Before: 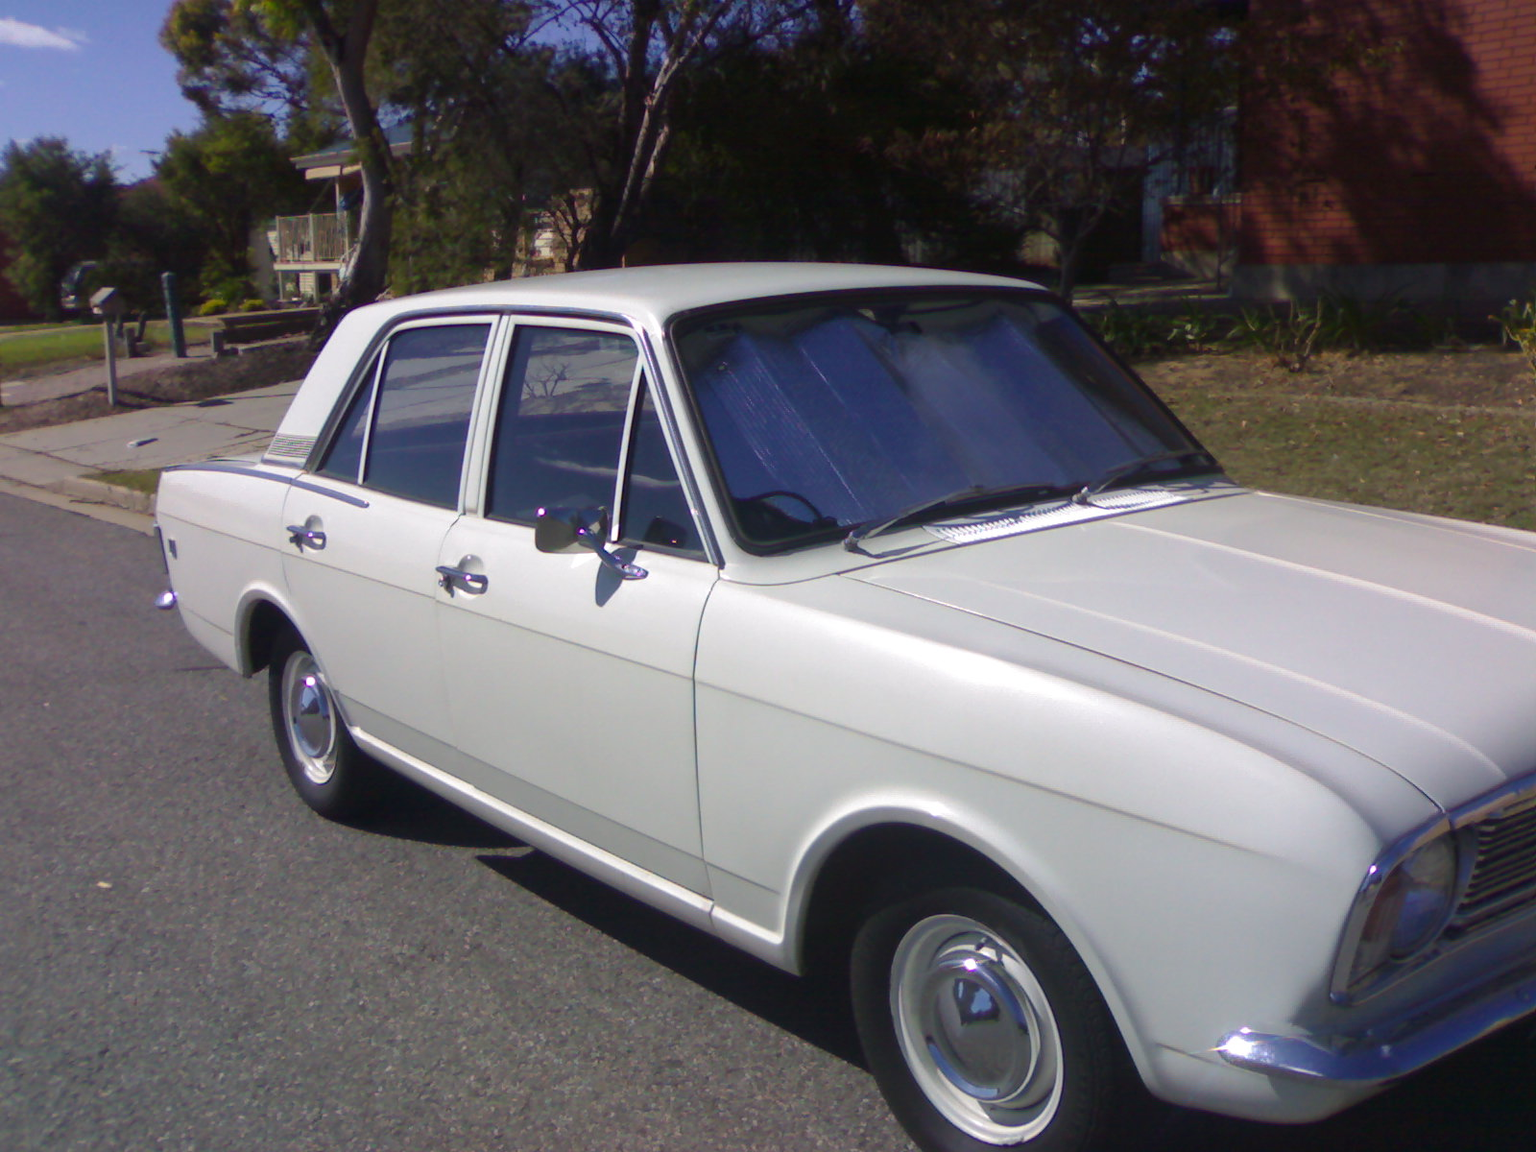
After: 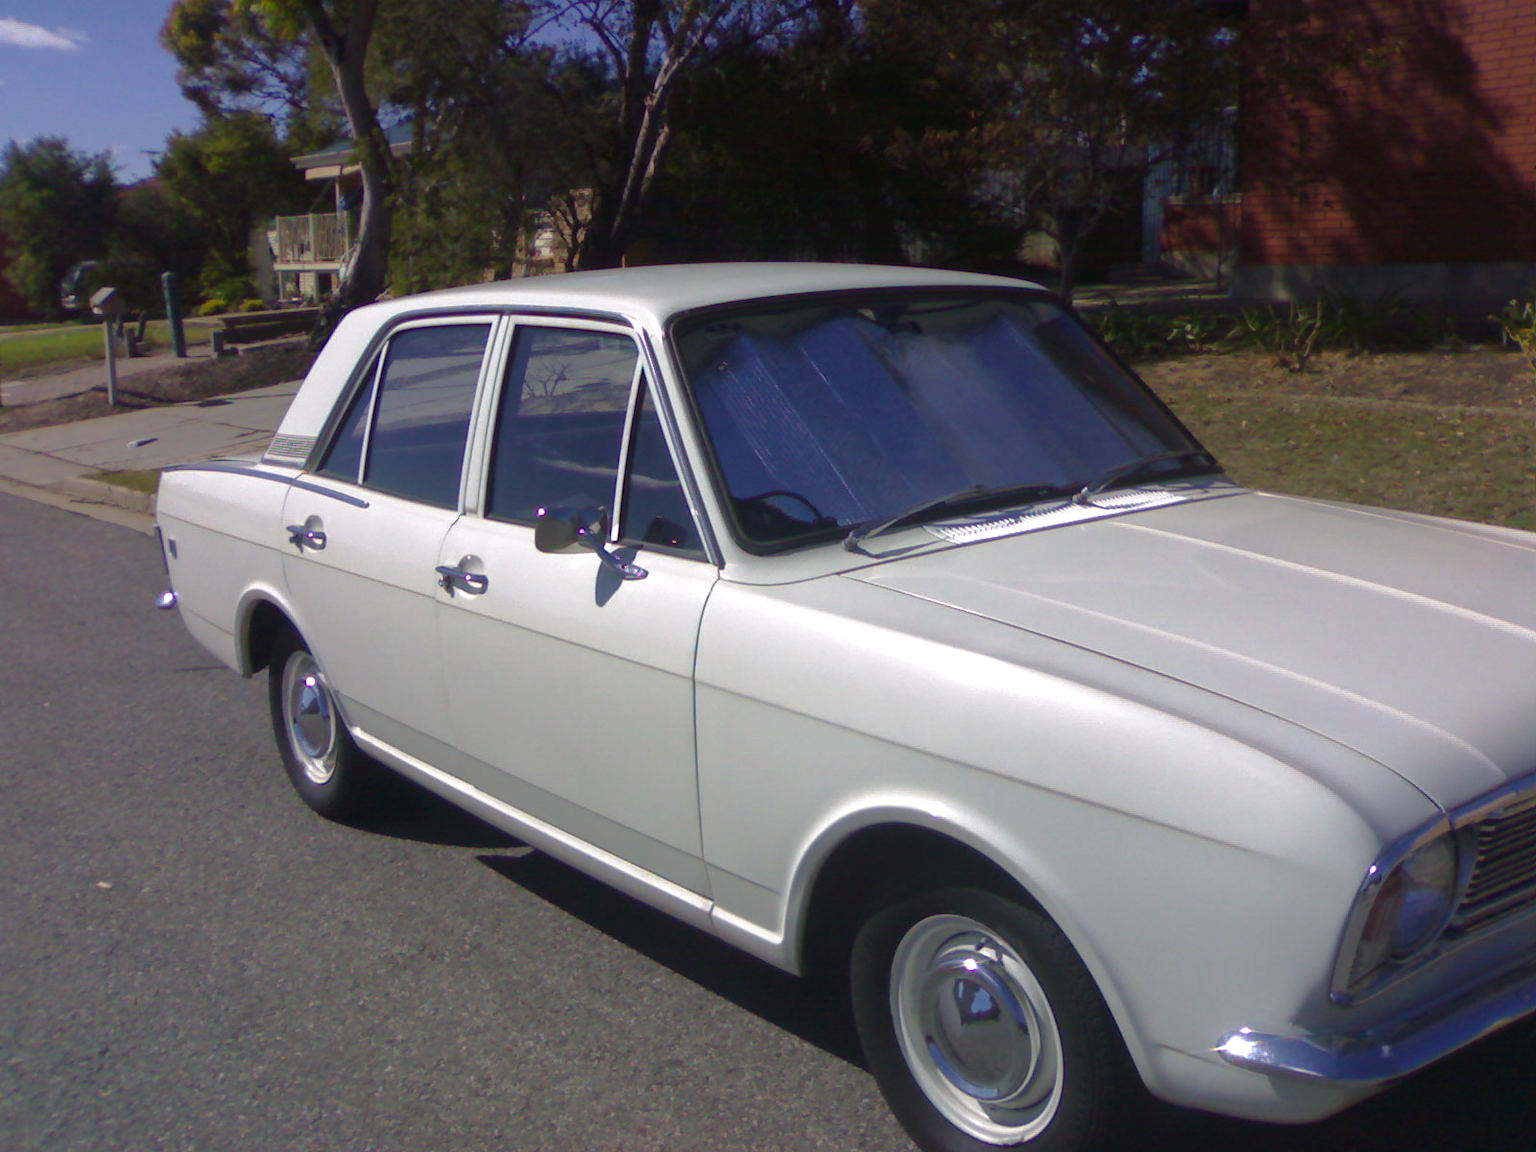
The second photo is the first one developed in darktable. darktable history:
tone equalizer: -8 EV -0.001 EV, -7 EV 0.002 EV, -6 EV -0.004 EV, -5 EV -0.012 EV, -4 EV -0.073 EV, -3 EV -0.226 EV, -2 EV -0.286 EV, -1 EV 0.086 EV, +0 EV 0.311 EV, edges refinement/feathering 500, mask exposure compensation -1.57 EV, preserve details no
